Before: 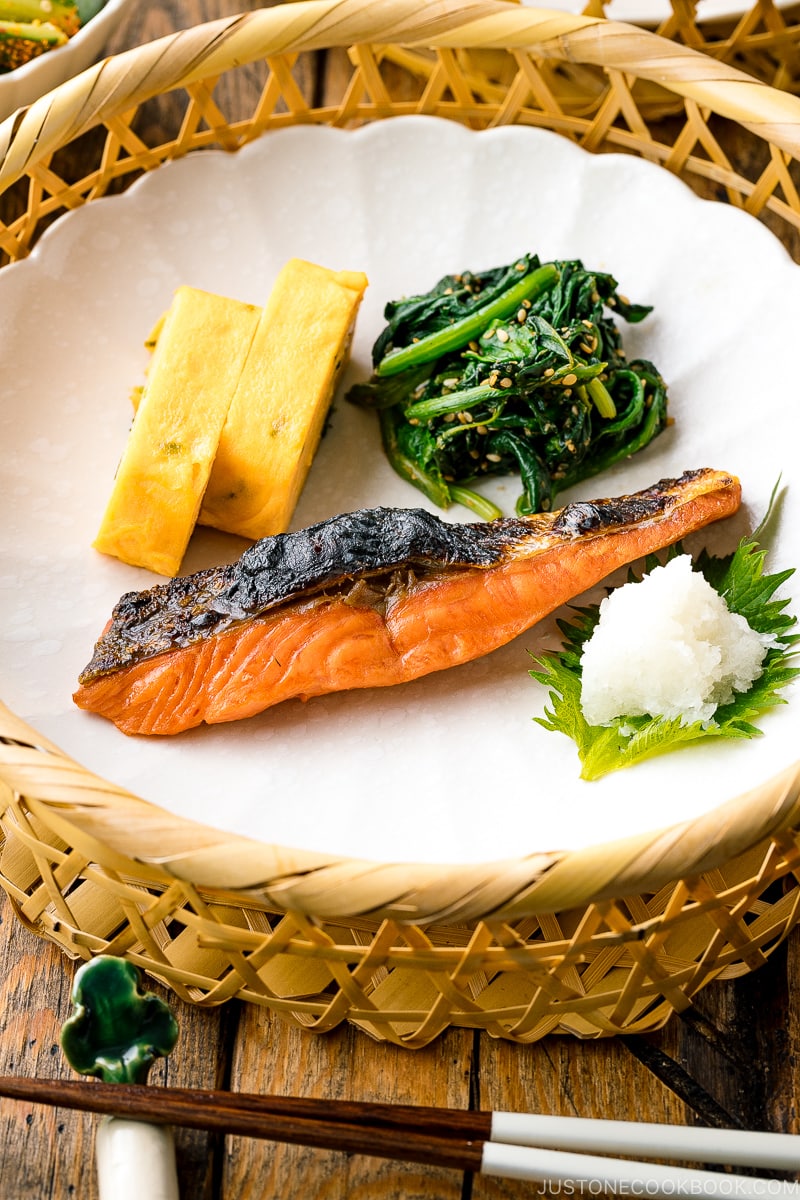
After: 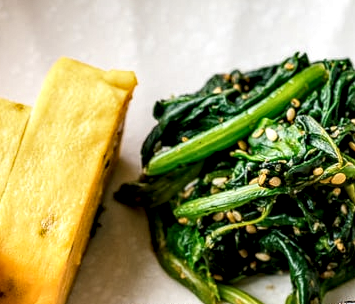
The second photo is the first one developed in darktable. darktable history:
crop: left 28.936%, top 16.804%, right 26.672%, bottom 57.811%
local contrast: highlights 60%, shadows 63%, detail 160%
shadows and highlights: shadows 49.15, highlights -40.75, highlights color adjustment 53.33%, soften with gaussian
